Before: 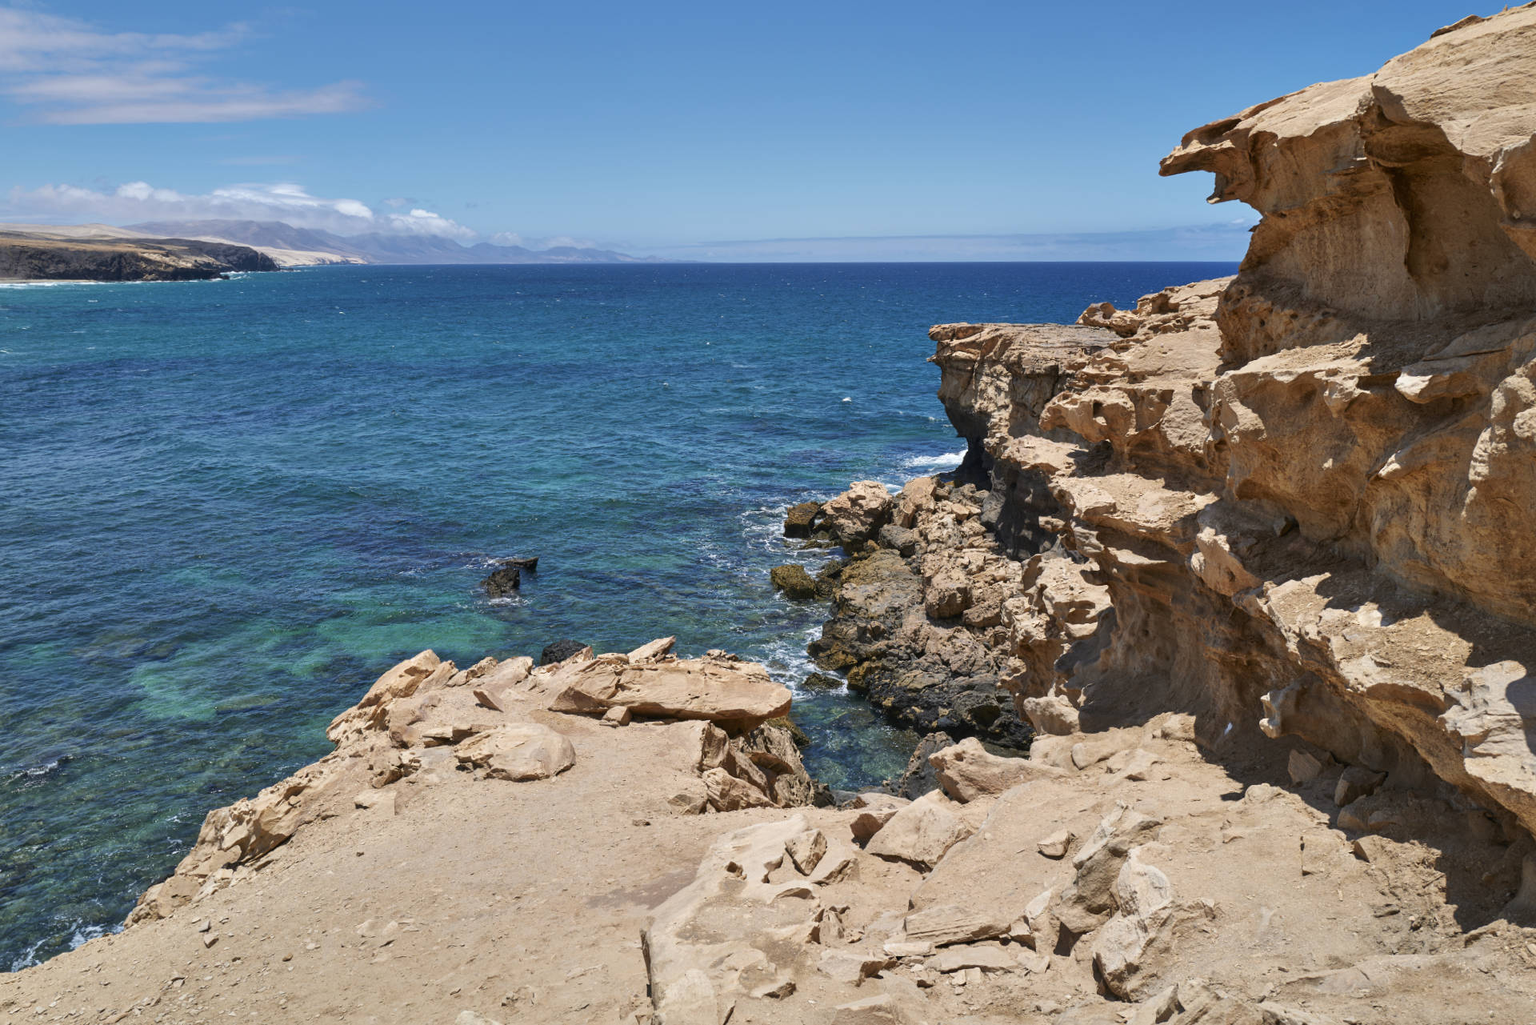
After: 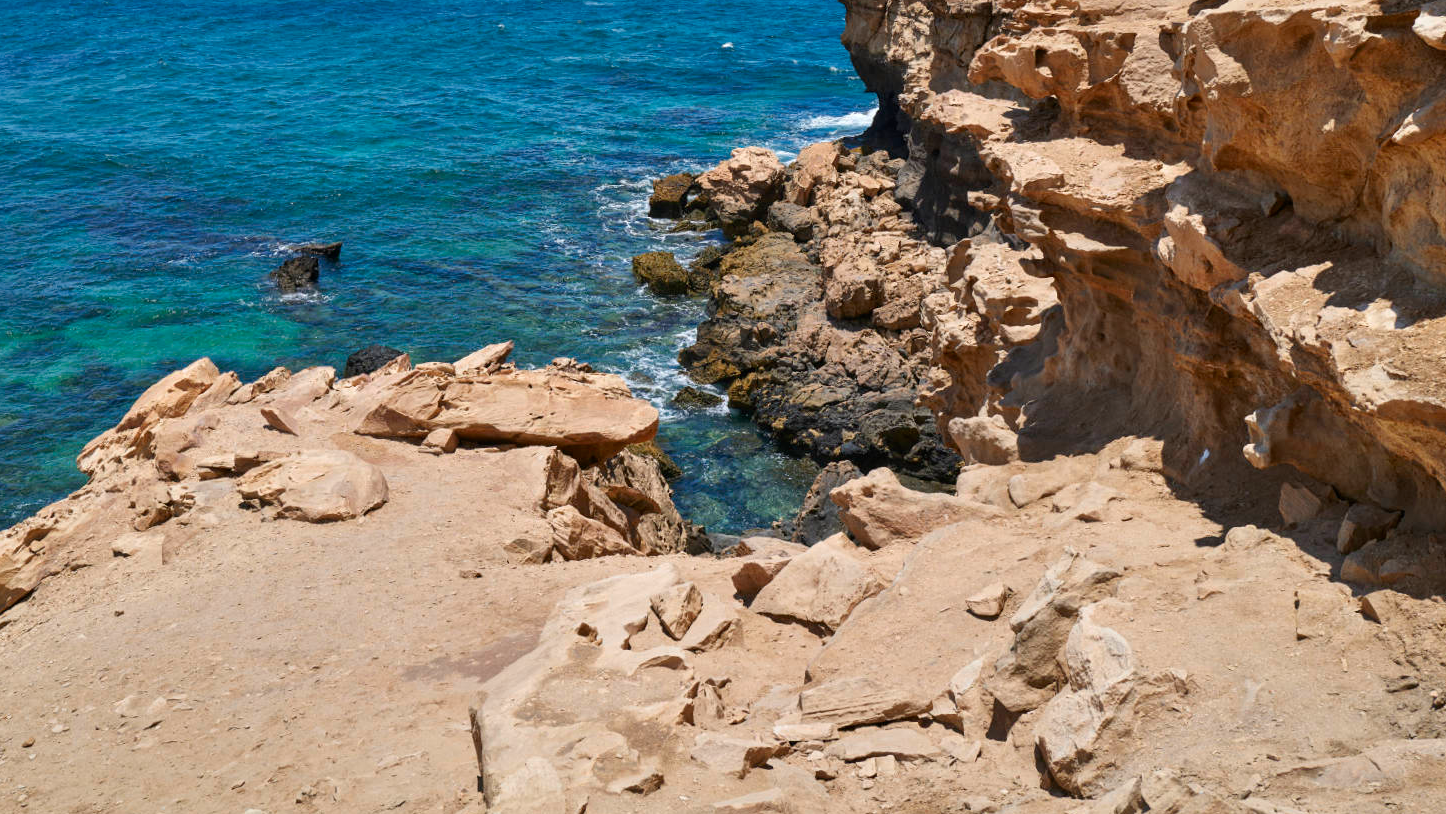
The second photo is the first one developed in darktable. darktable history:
contrast brightness saturation: saturation 0.122
crop and rotate: left 17.246%, top 35.481%, right 7.401%, bottom 0.948%
